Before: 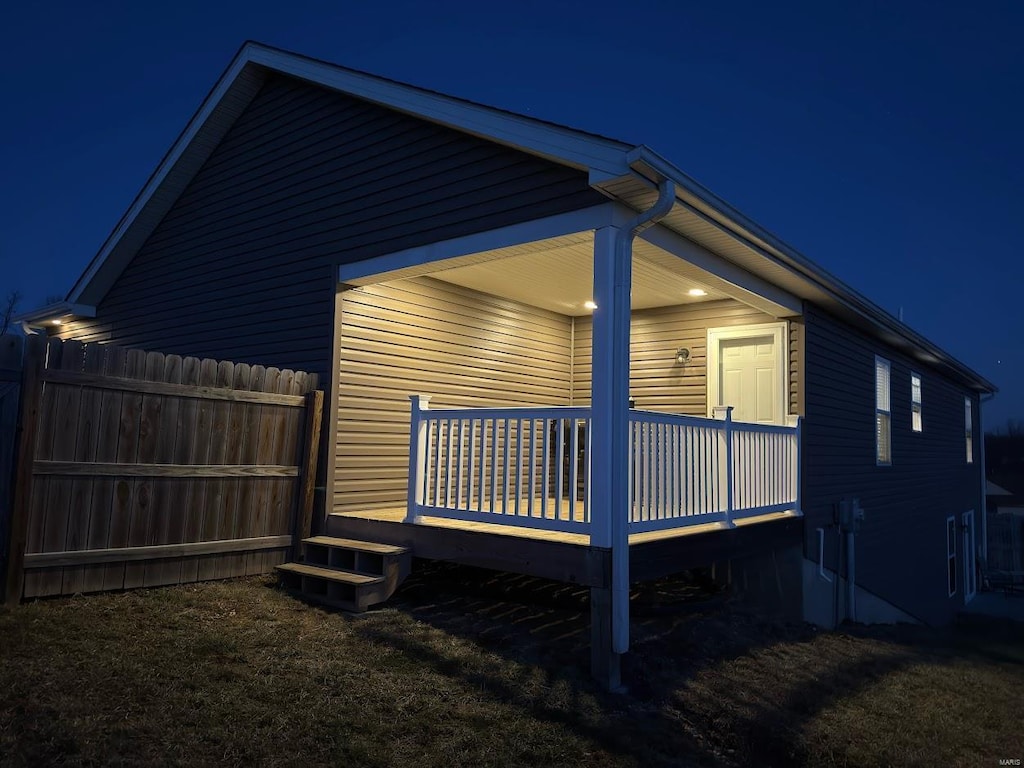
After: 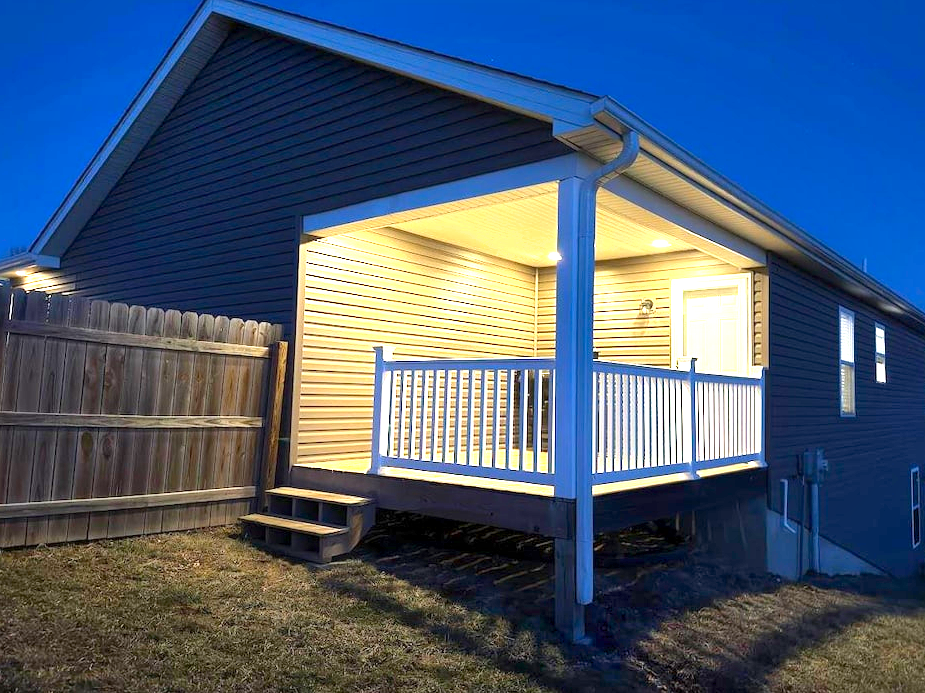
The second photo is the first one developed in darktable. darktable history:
shadows and highlights: low approximation 0.01, soften with gaussian
crop: left 3.593%, top 6.418%, right 6.012%, bottom 3.29%
contrast brightness saturation: contrast 0.038, saturation 0.157
exposure: black level correction 0.001, exposure 1.828 EV, compensate exposure bias true, compensate highlight preservation false
contrast equalizer: octaves 7, y [[0.5, 0.488, 0.462, 0.461, 0.491, 0.5], [0.5 ×6], [0.5 ×6], [0 ×6], [0 ×6]]
